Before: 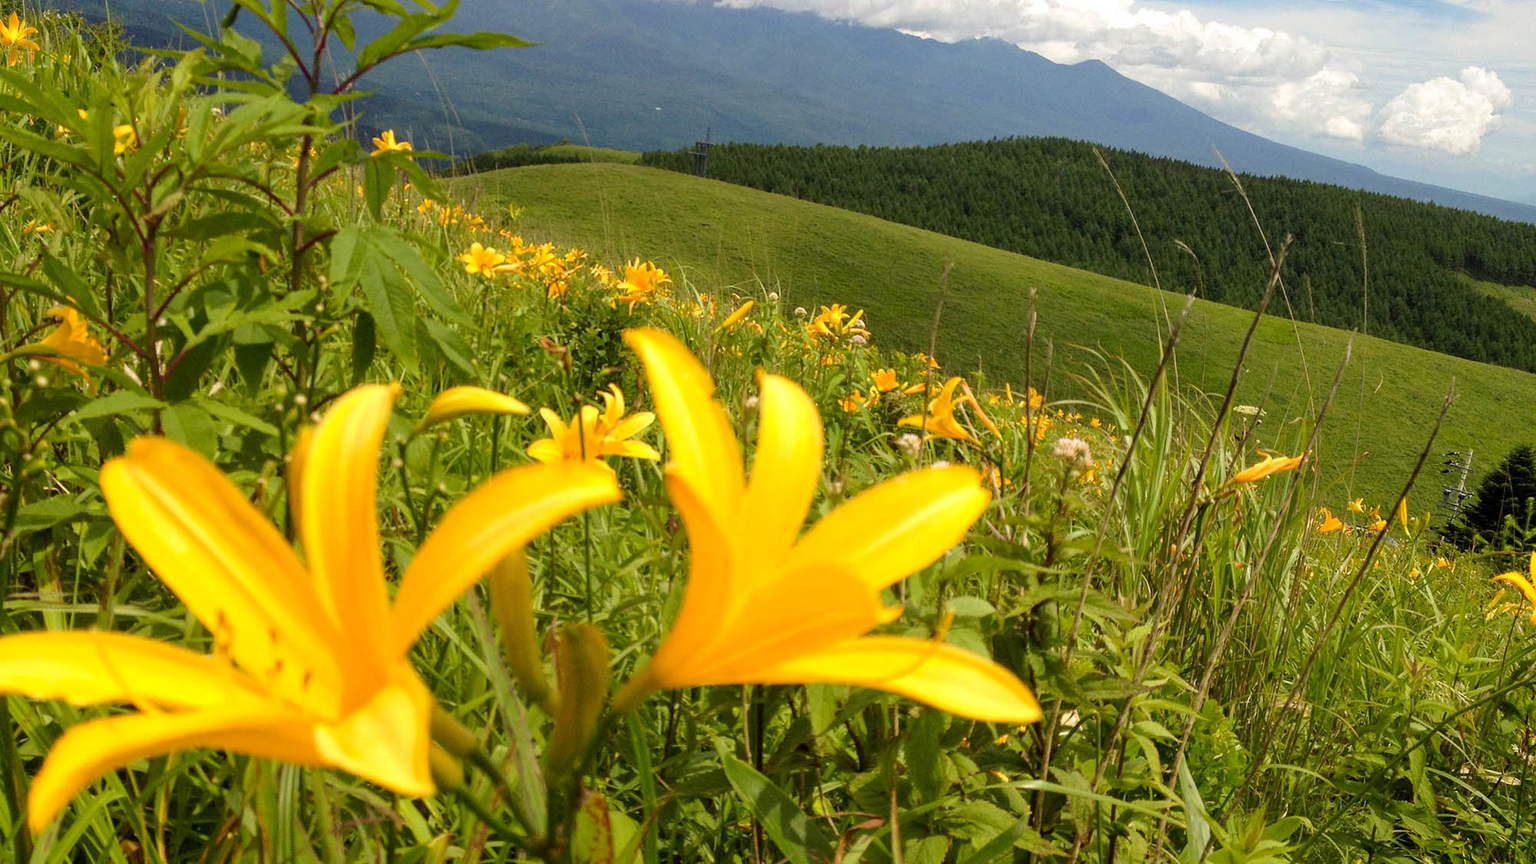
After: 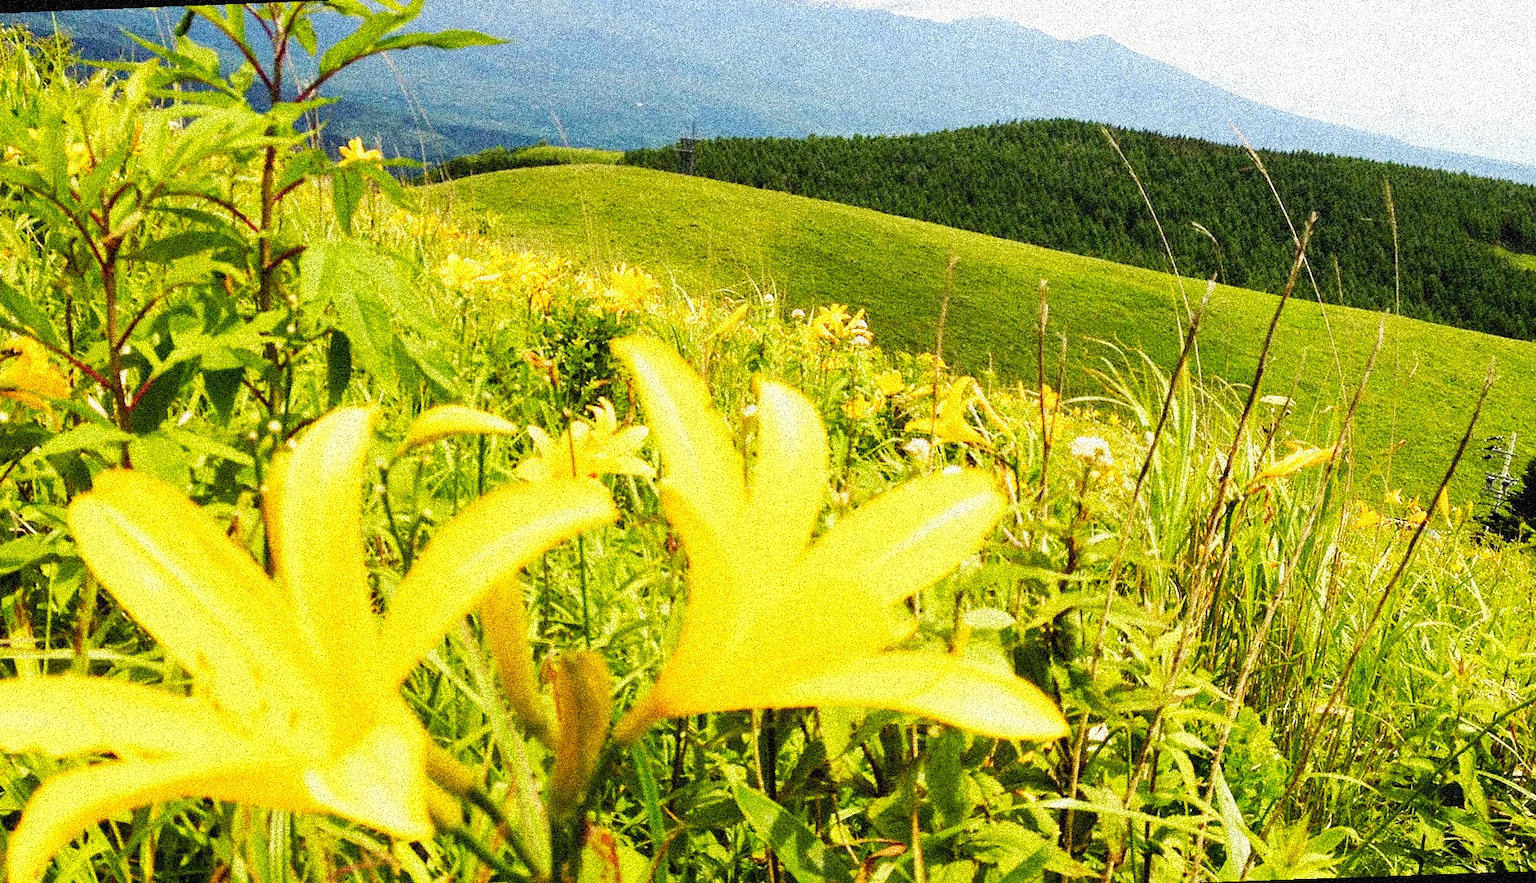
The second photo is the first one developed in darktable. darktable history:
rotate and perspective: rotation -2.12°, lens shift (vertical) 0.009, lens shift (horizontal) -0.008, automatic cropping original format, crop left 0.036, crop right 0.964, crop top 0.05, crop bottom 0.959
grain: coarseness 3.75 ISO, strength 100%, mid-tones bias 0%
base curve: curves: ch0 [(0, 0) (0.007, 0.004) (0.027, 0.03) (0.046, 0.07) (0.207, 0.54) (0.442, 0.872) (0.673, 0.972) (1, 1)], preserve colors none
